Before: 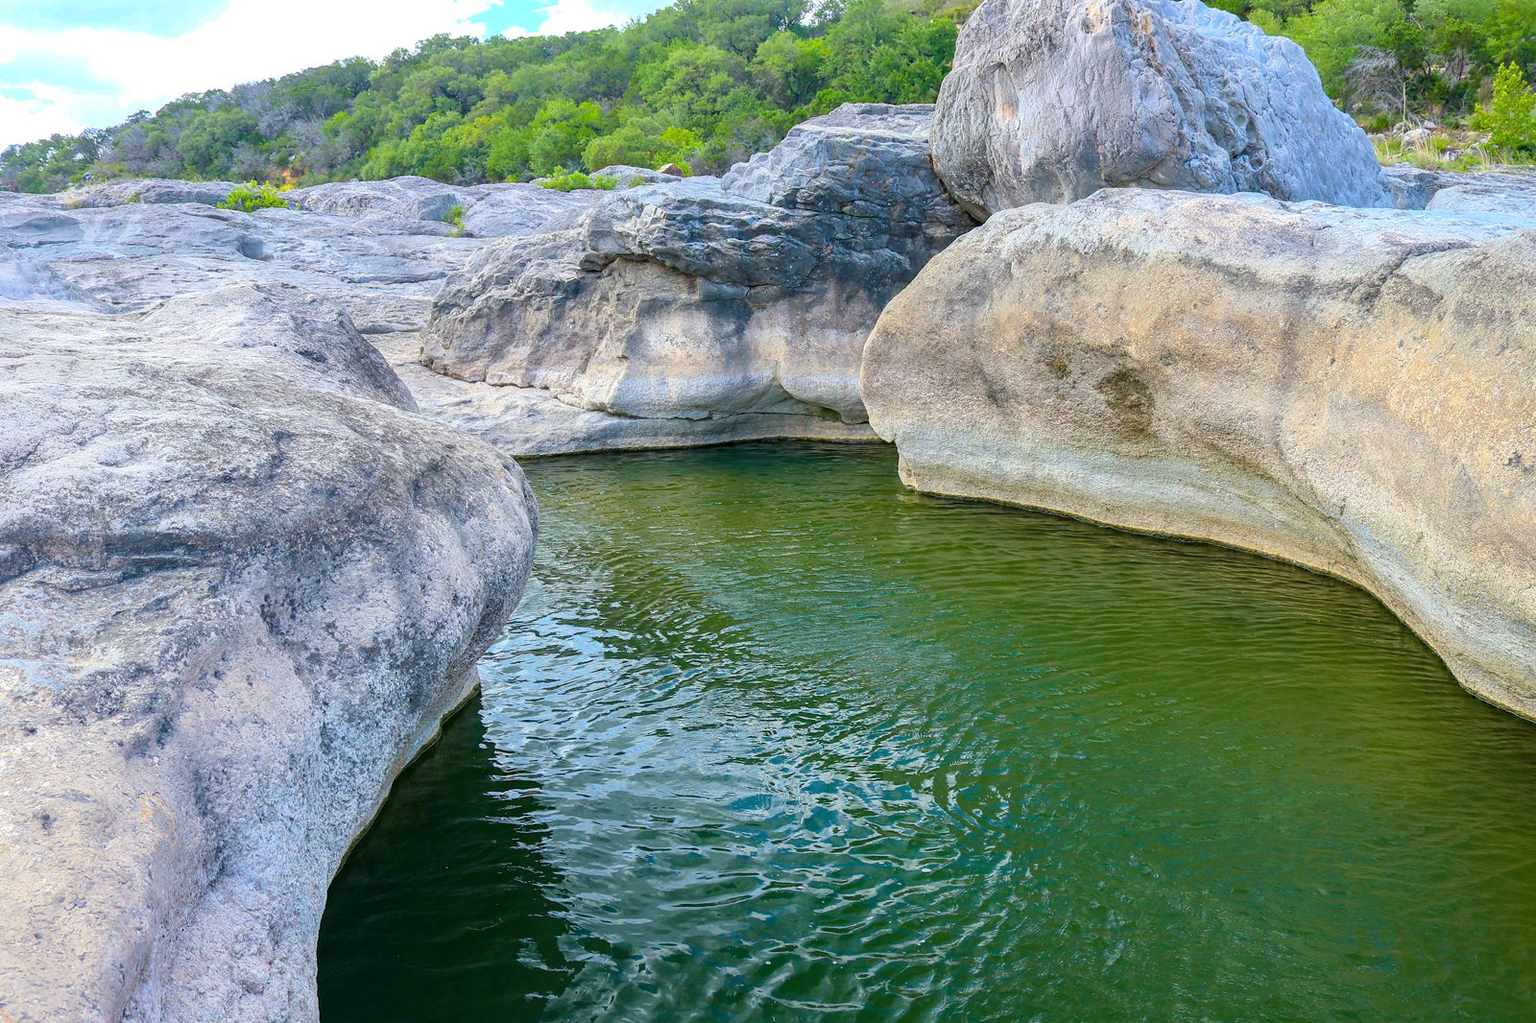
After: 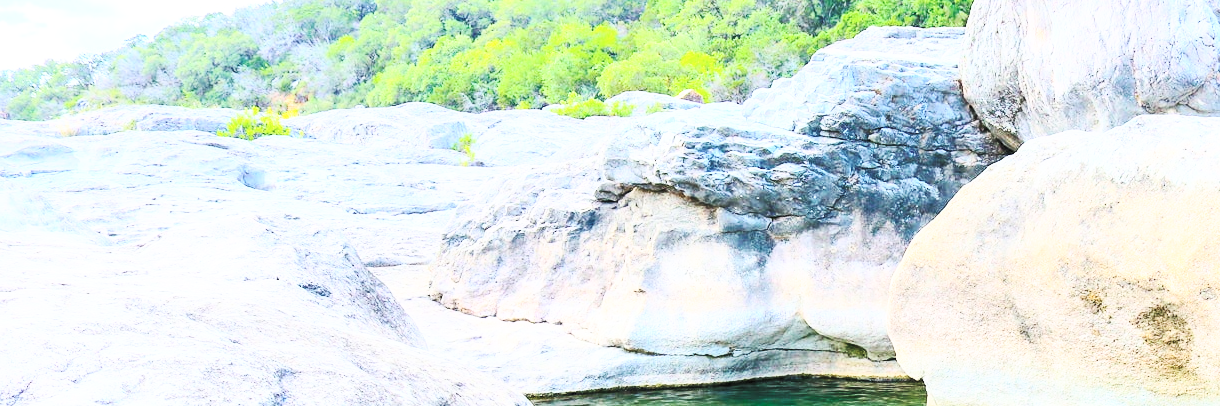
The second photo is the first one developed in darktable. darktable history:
base curve: curves: ch0 [(0, 0) (0.028, 0.03) (0.121, 0.232) (0.46, 0.748) (0.859, 0.968) (1, 1)], preserve colors none
contrast brightness saturation: contrast 0.39, brightness 0.53
crop: left 0.579%, top 7.627%, right 23.167%, bottom 54.275%
